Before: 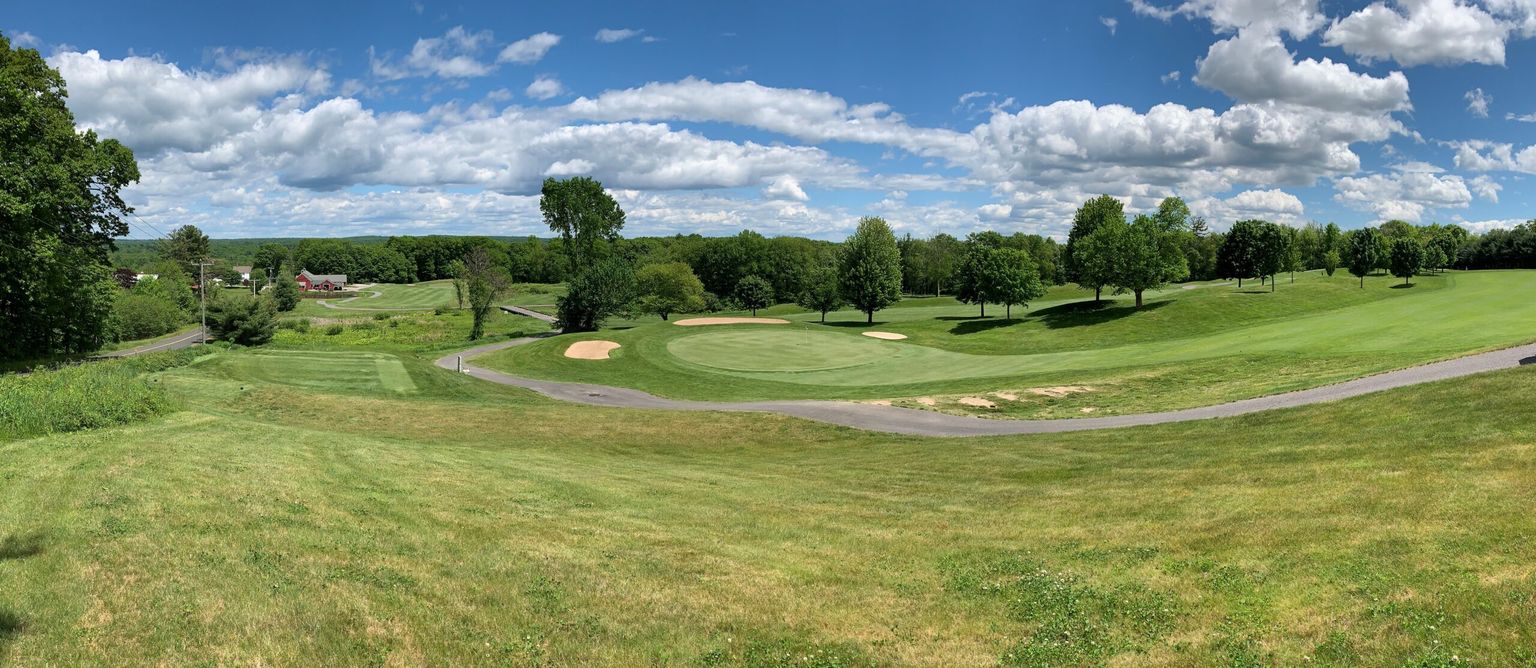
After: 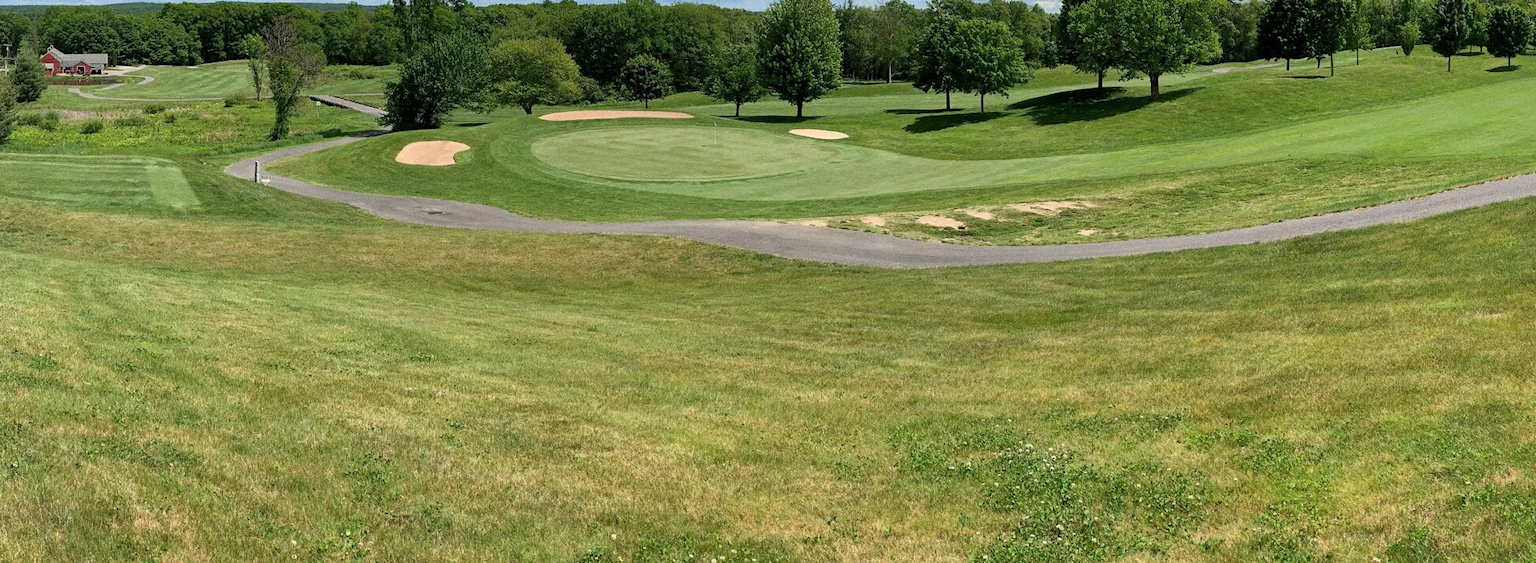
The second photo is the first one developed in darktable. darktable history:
grain: on, module defaults
shadows and highlights: low approximation 0.01, soften with gaussian
crop and rotate: left 17.299%, top 35.115%, right 7.015%, bottom 1.024%
